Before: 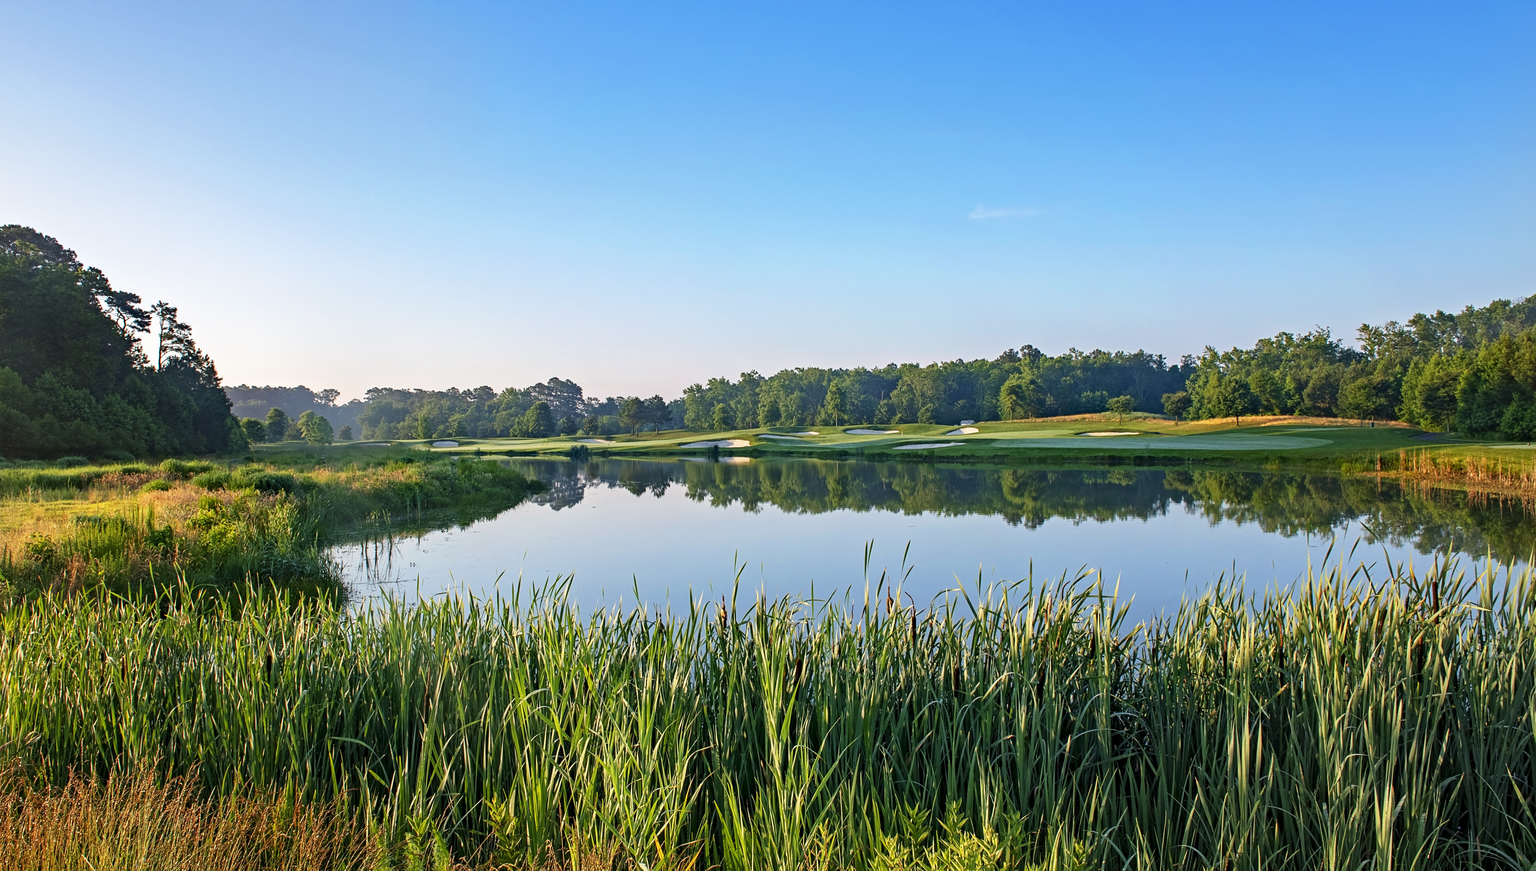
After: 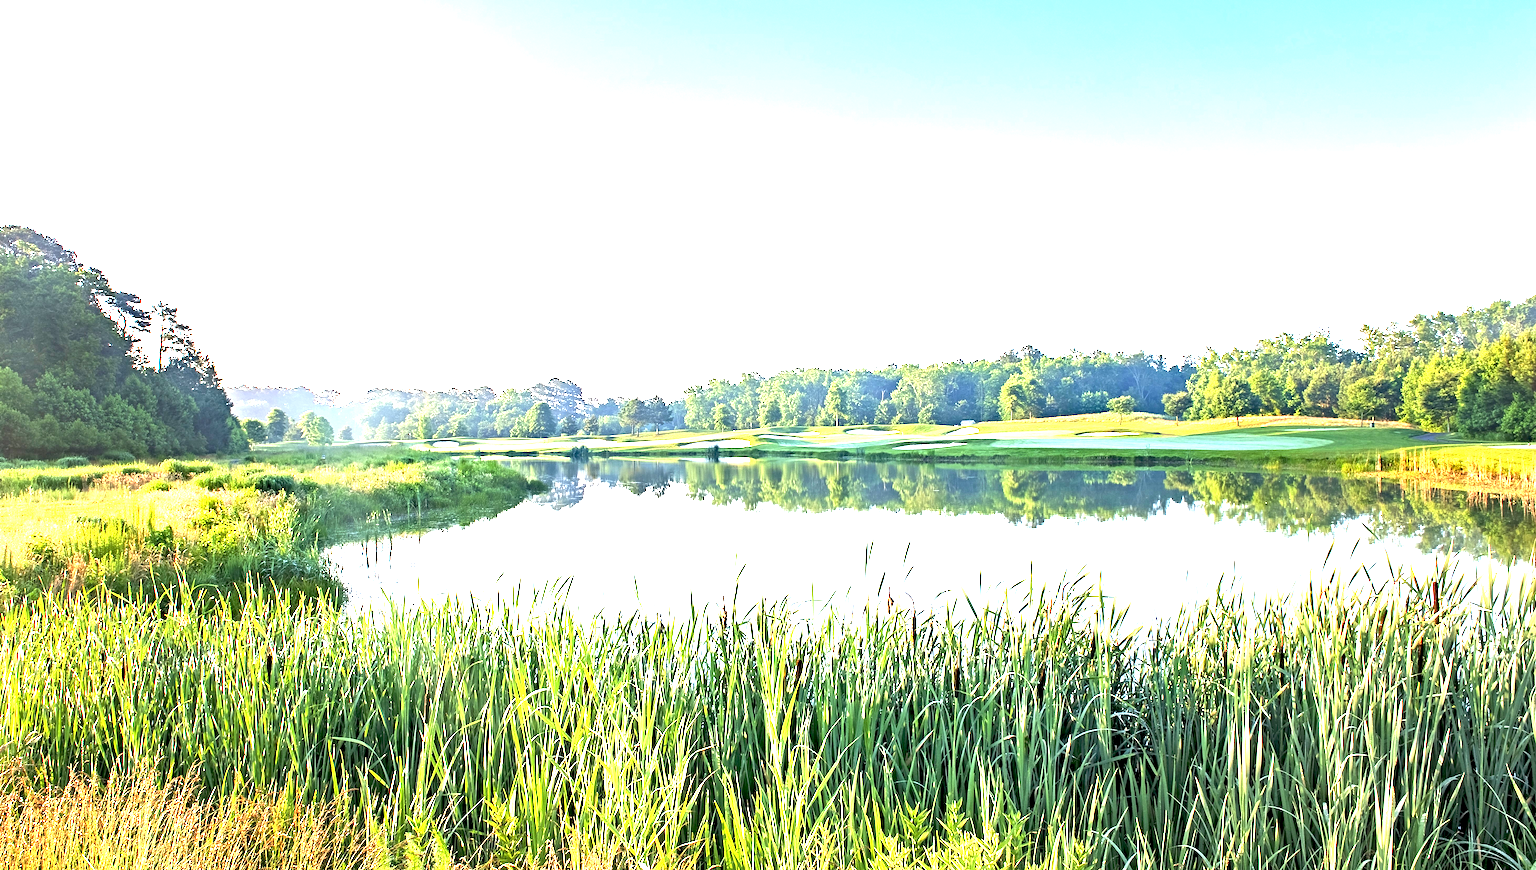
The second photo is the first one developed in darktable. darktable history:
exposure: black level correction 0.001, exposure 2.581 EV, compensate highlight preservation false
